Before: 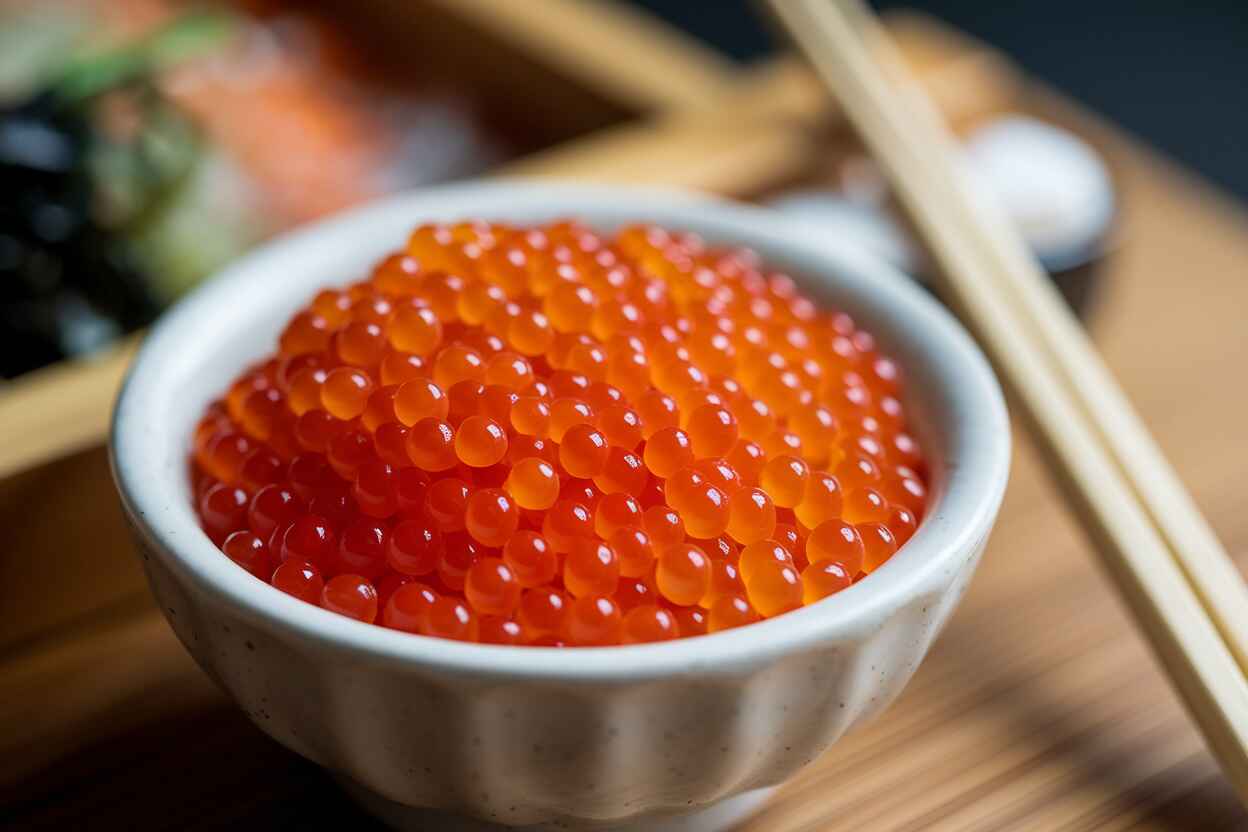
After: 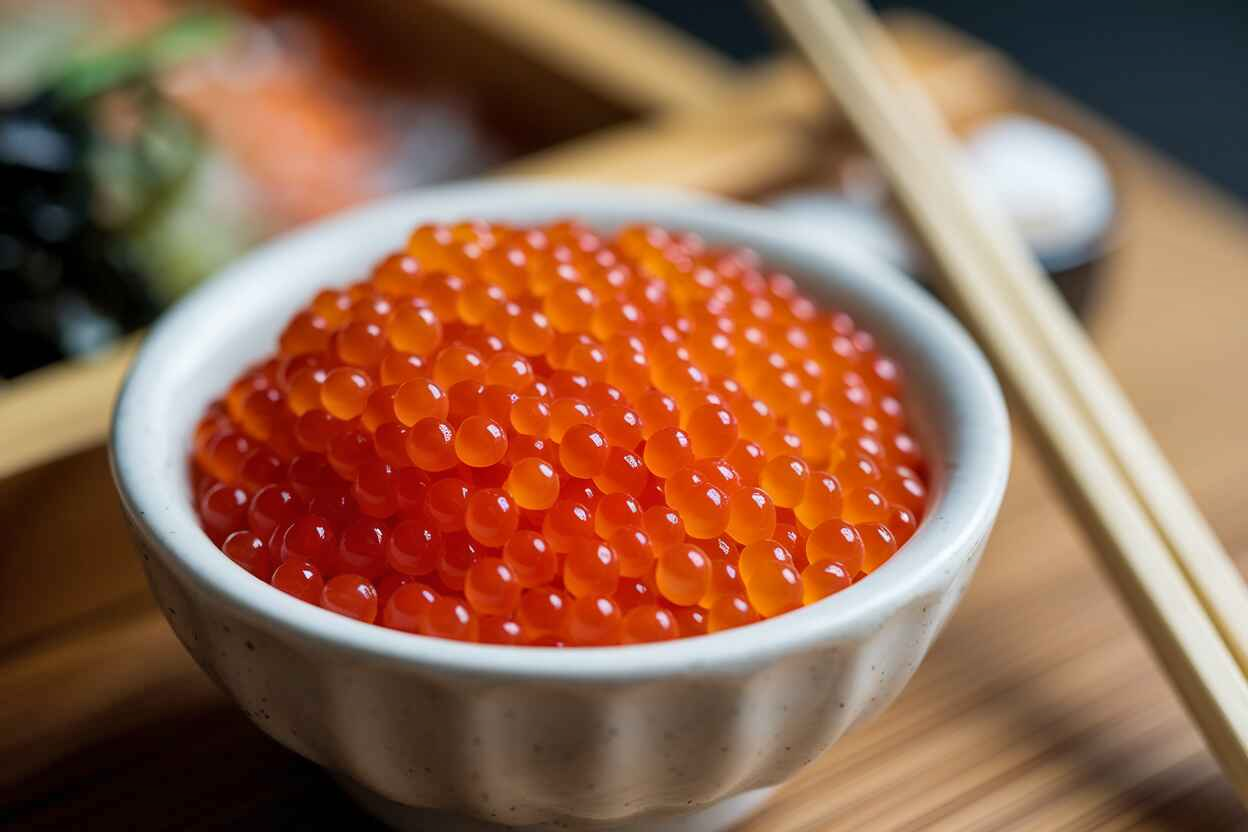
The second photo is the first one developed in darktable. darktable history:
shadows and highlights: shadows 34.49, highlights -34.86, soften with gaussian
